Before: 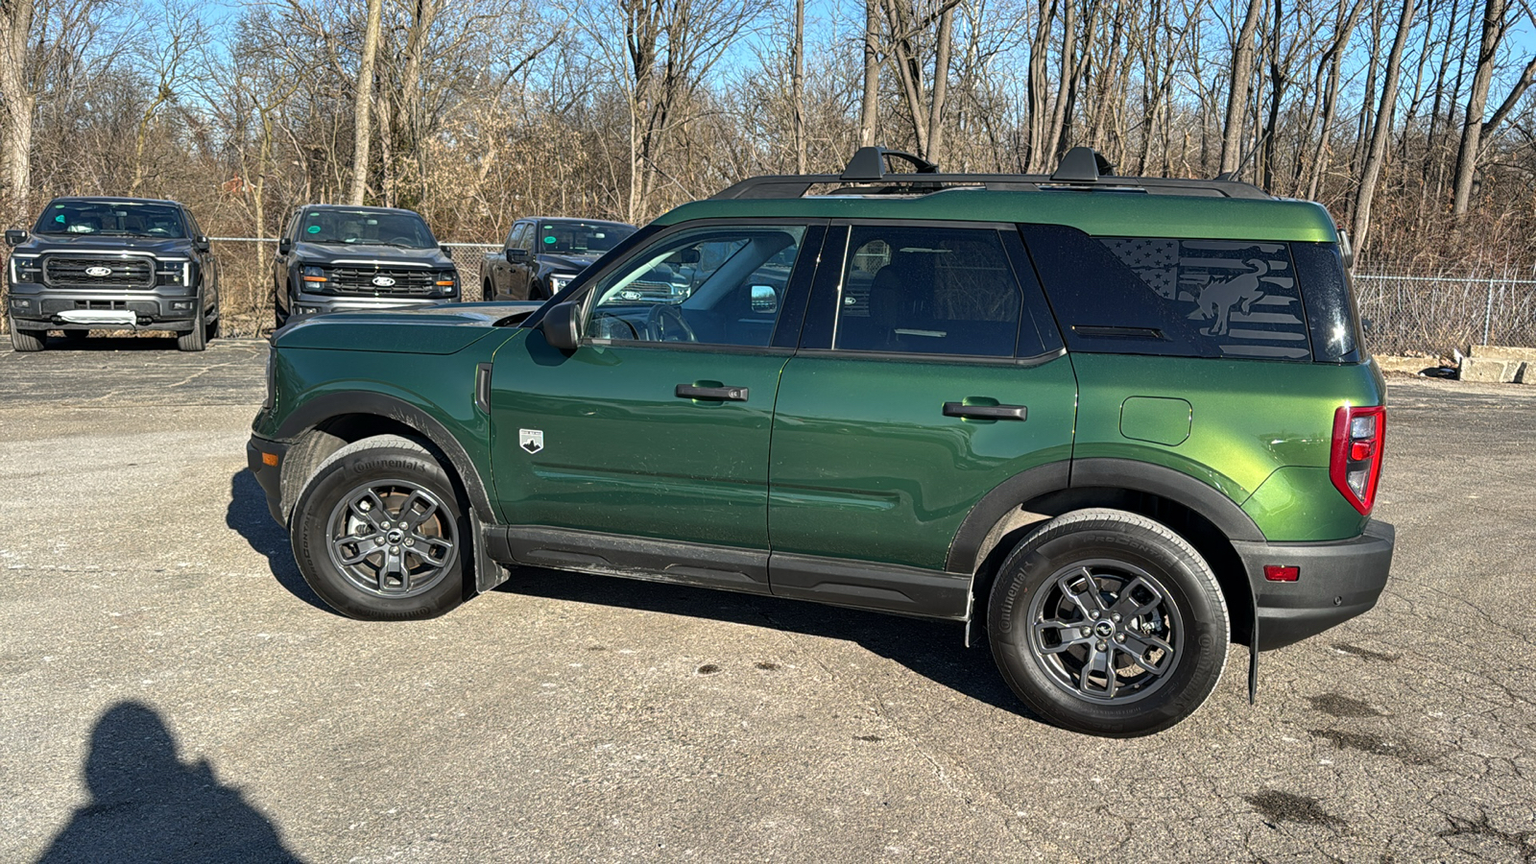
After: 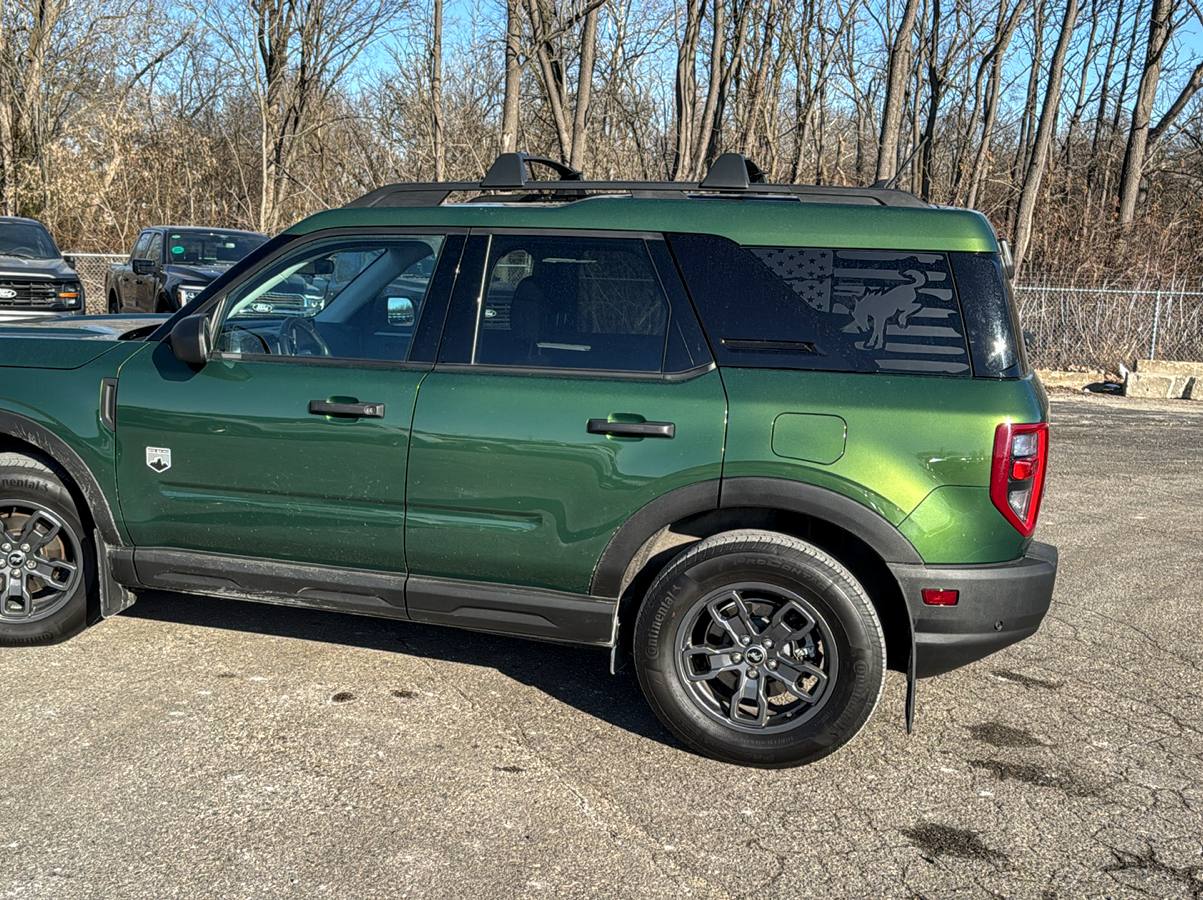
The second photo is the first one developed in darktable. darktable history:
crop and rotate: left 24.75%
local contrast: on, module defaults
